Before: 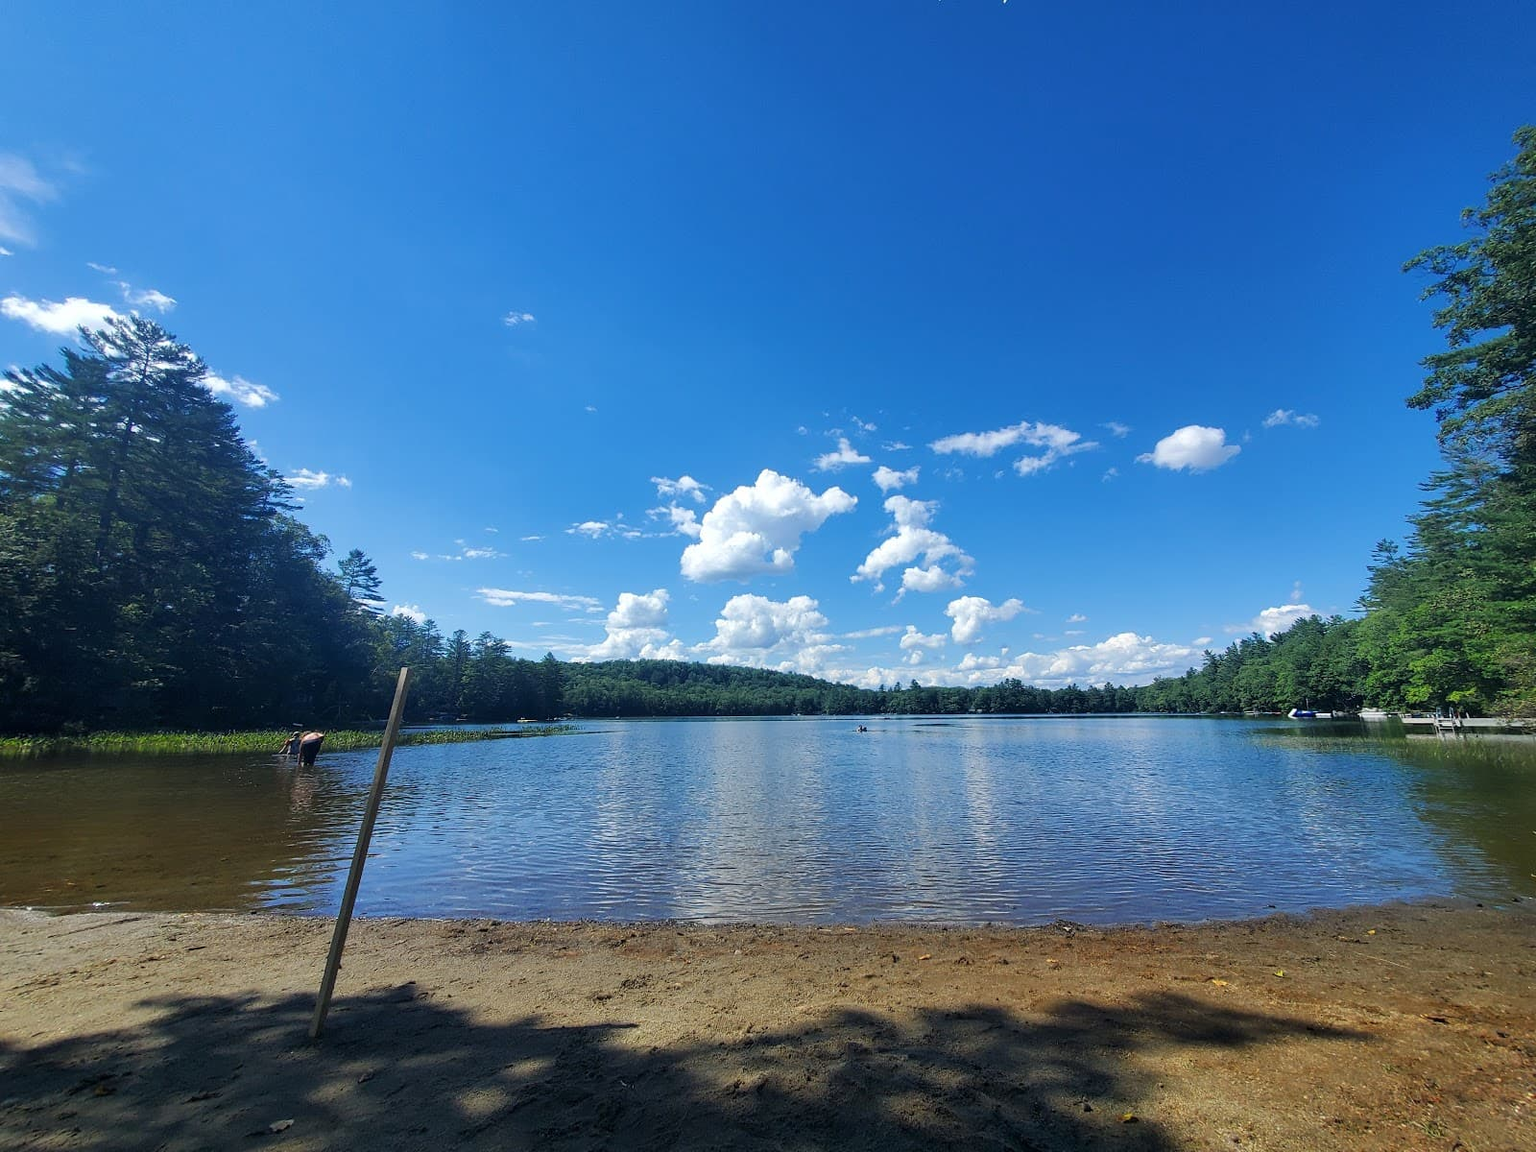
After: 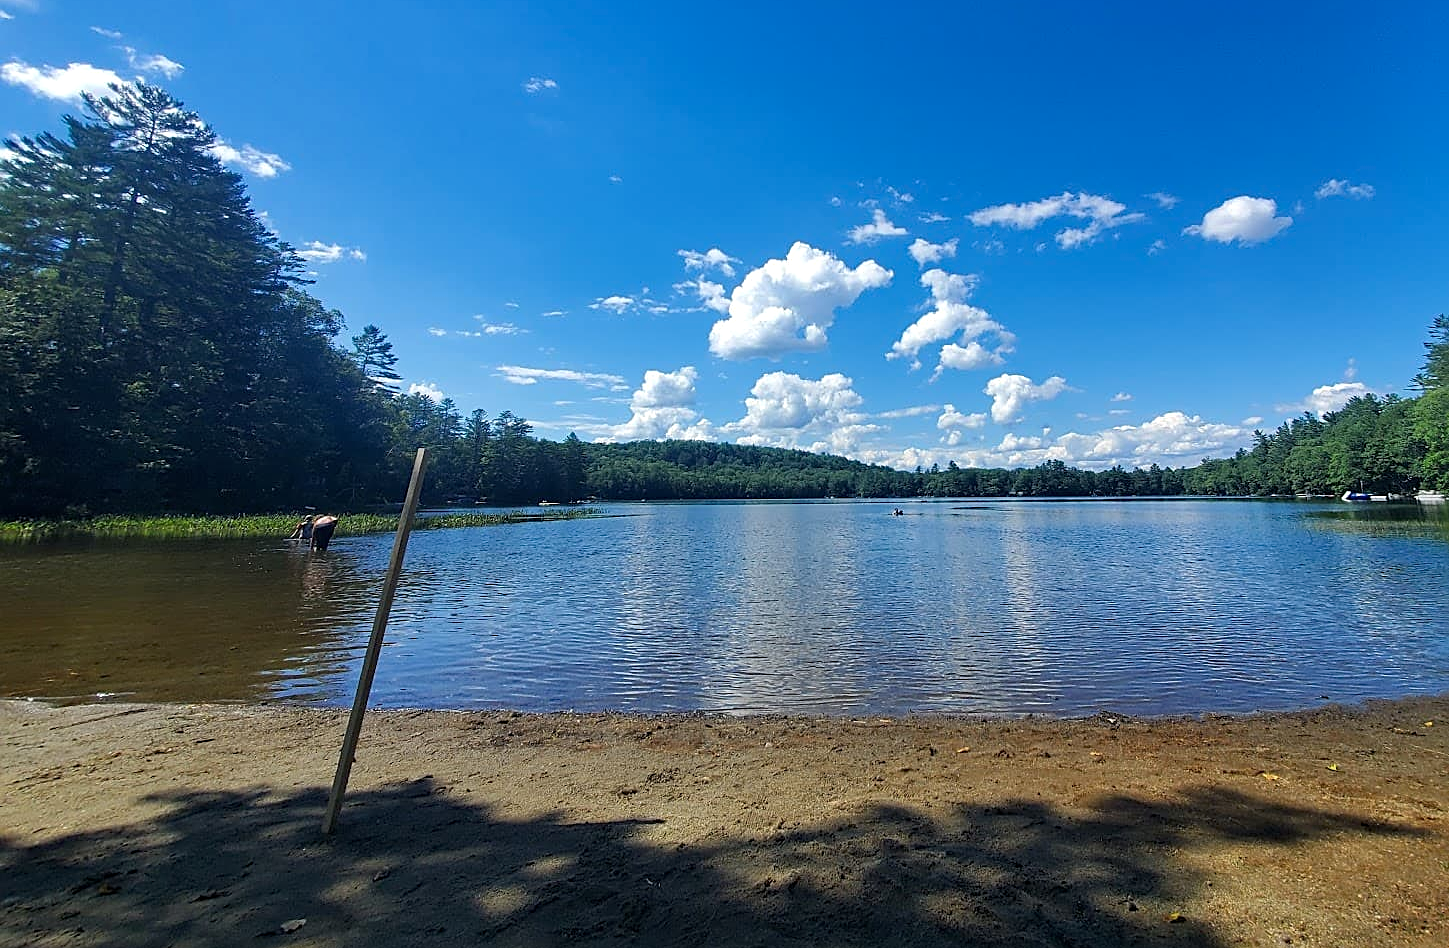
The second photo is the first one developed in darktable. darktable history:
sharpen: on, module defaults
crop: top 20.602%, right 9.418%, bottom 0.323%
haze removal: compatibility mode true, adaptive false
